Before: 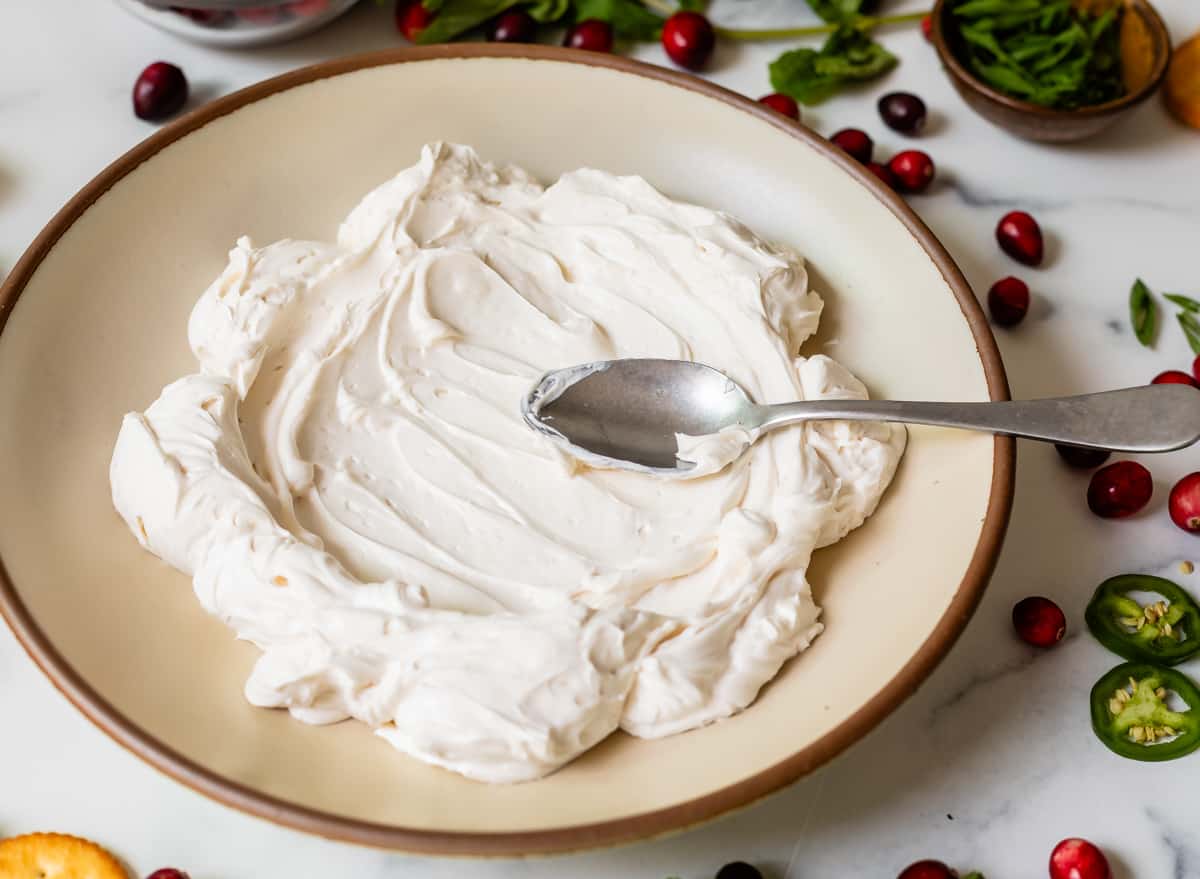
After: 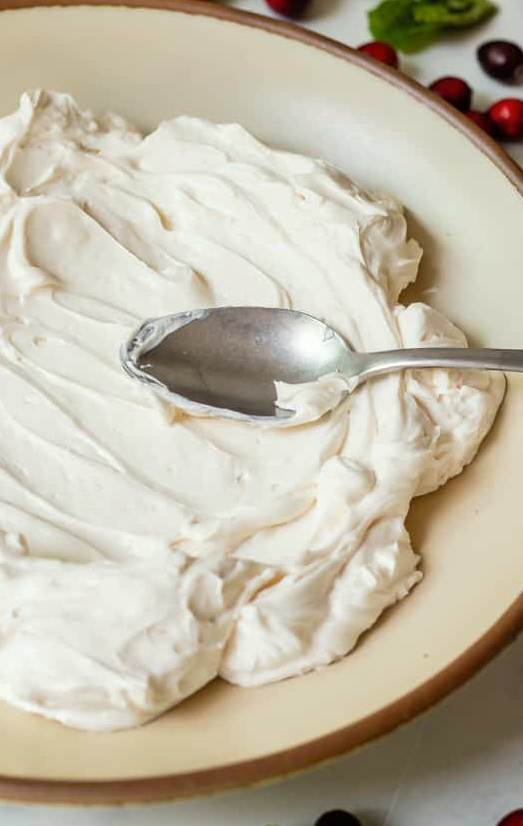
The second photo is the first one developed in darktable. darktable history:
crop: left 33.495%, top 5.99%, right 22.858%
color correction: highlights a* -2.6, highlights b* 2.39
shadows and highlights: shadows 24.95, highlights -25.6, highlights color adjustment 55.66%
